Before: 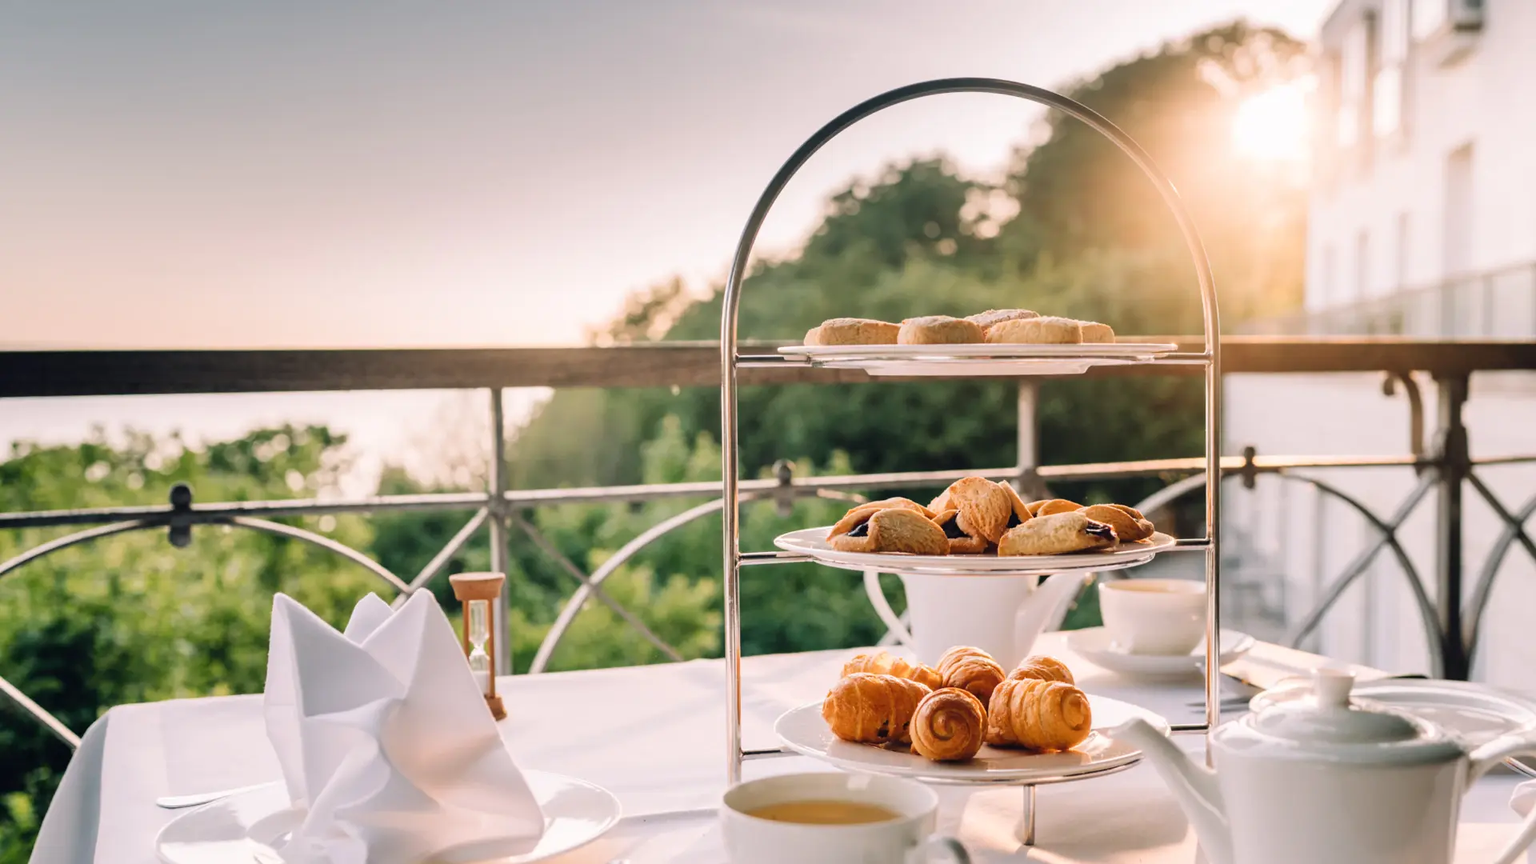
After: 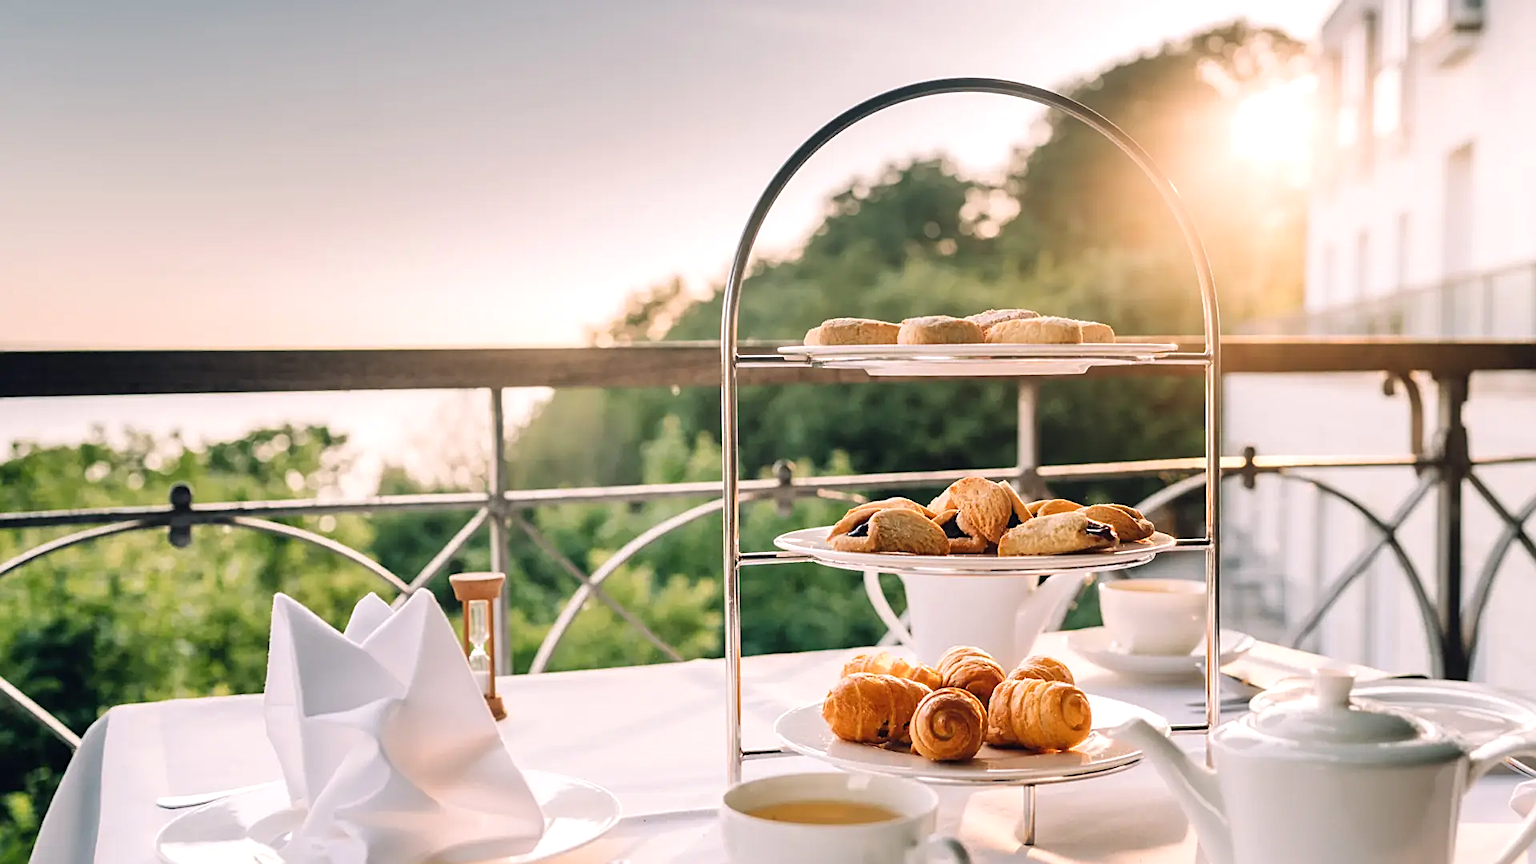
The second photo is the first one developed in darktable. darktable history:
tone equalizer: on, module defaults
exposure: exposure 0.161 EV, compensate highlight preservation false
sharpen: on, module defaults
